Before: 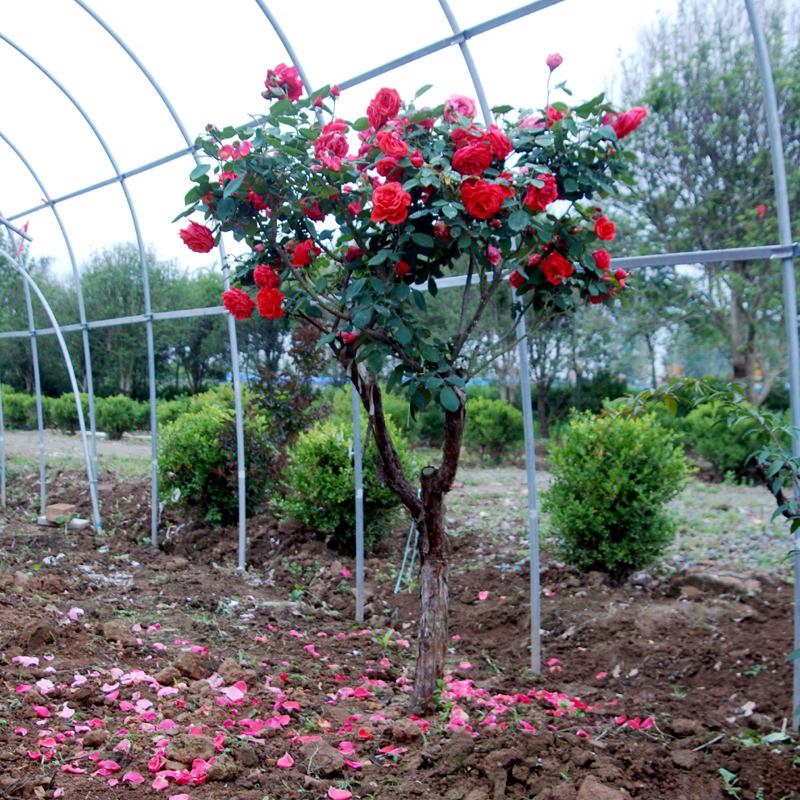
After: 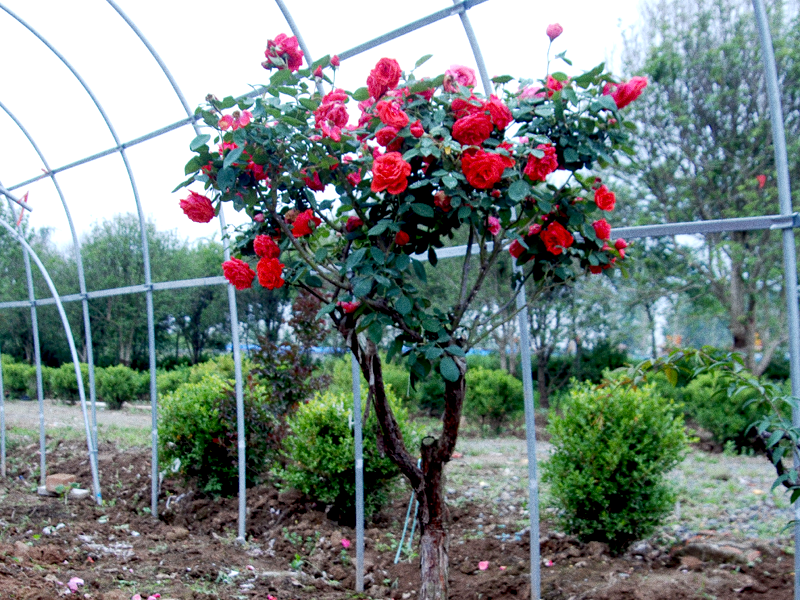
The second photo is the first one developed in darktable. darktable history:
exposure: black level correction 0.007, exposure 0.159 EV, compensate highlight preservation false
crop: top 3.857%, bottom 21.132%
local contrast: highlights 100%, shadows 100%, detail 120%, midtone range 0.2
grain: on, module defaults
